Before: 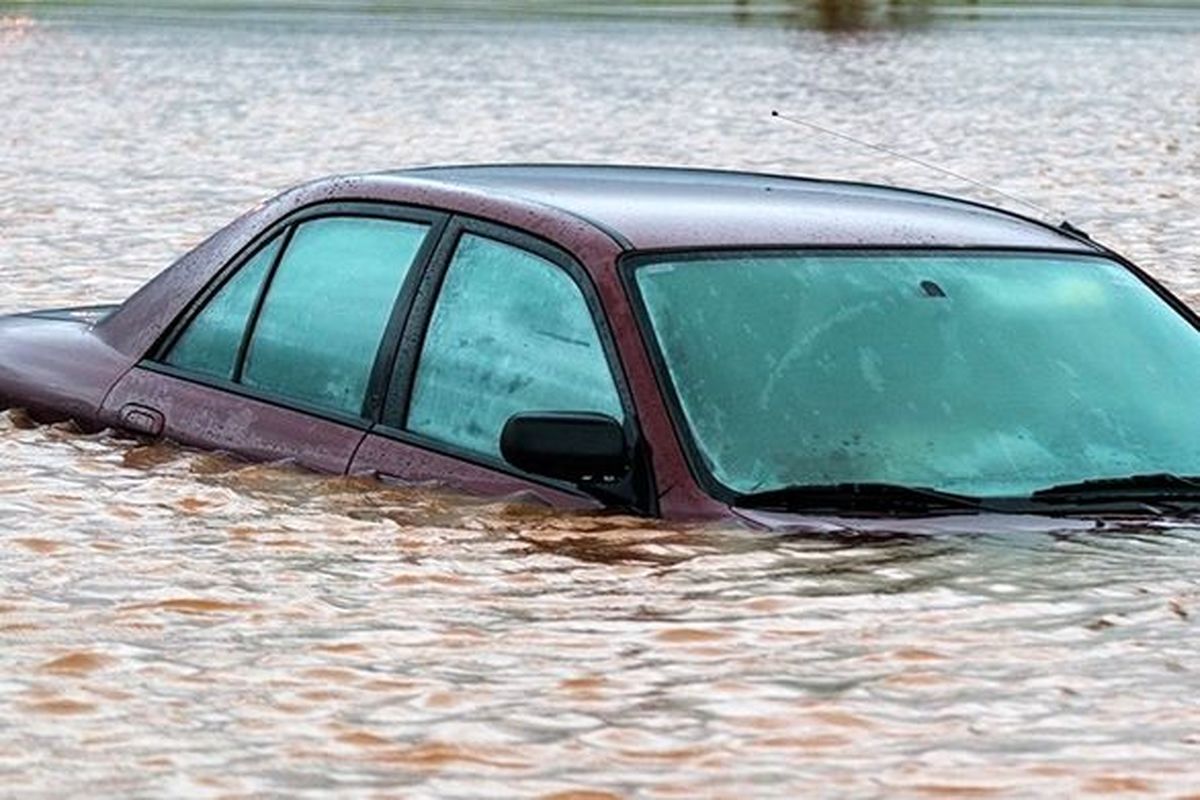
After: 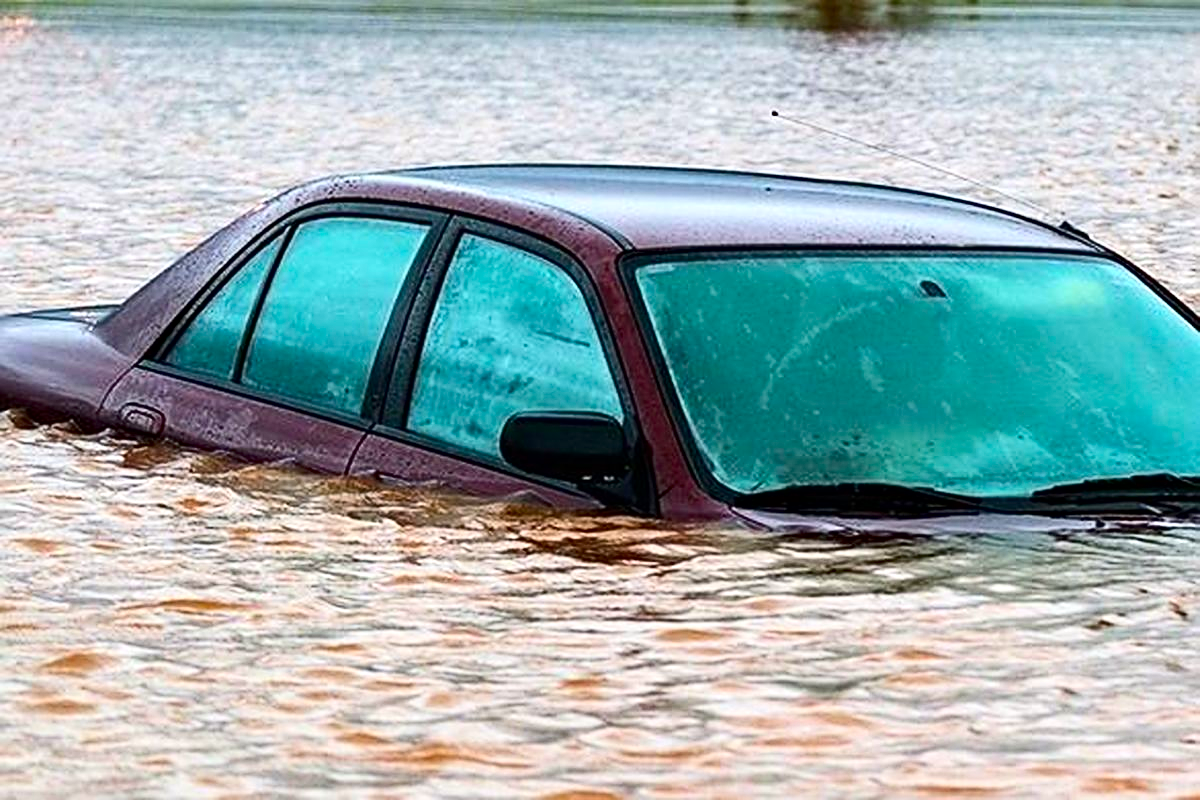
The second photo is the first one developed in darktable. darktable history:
contrast brightness saturation: contrast 0.185, saturation 0.308
sharpen: on, module defaults
haze removal: adaptive false
